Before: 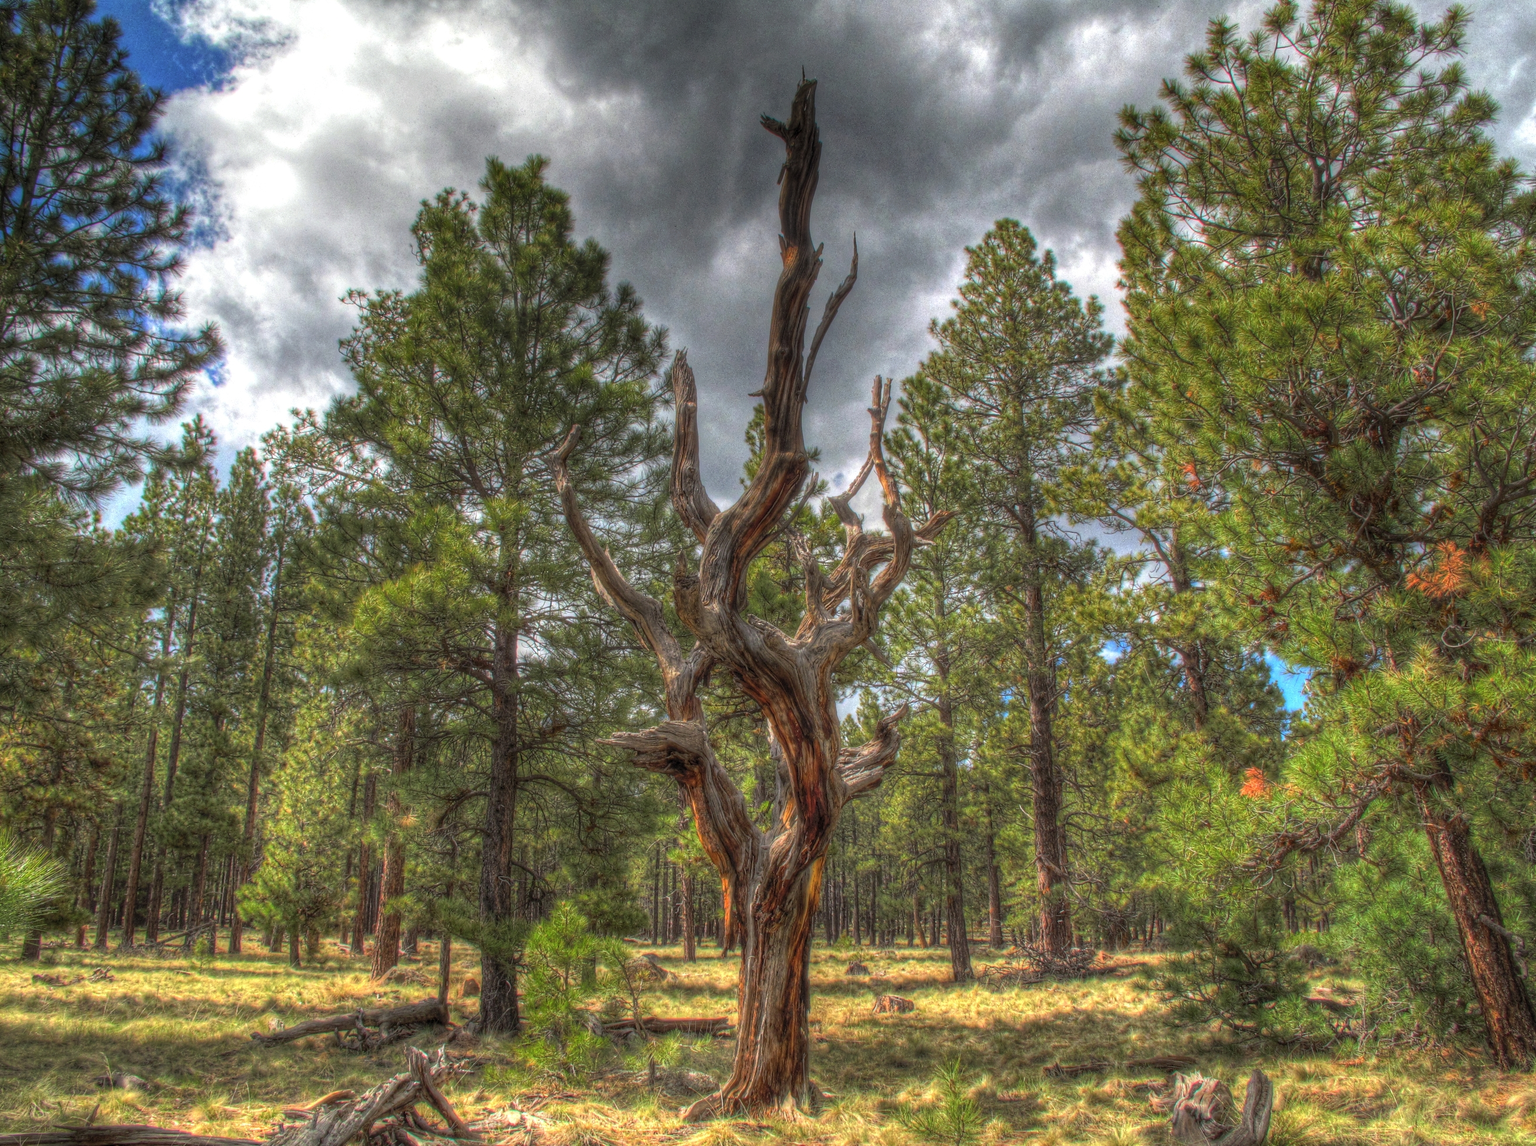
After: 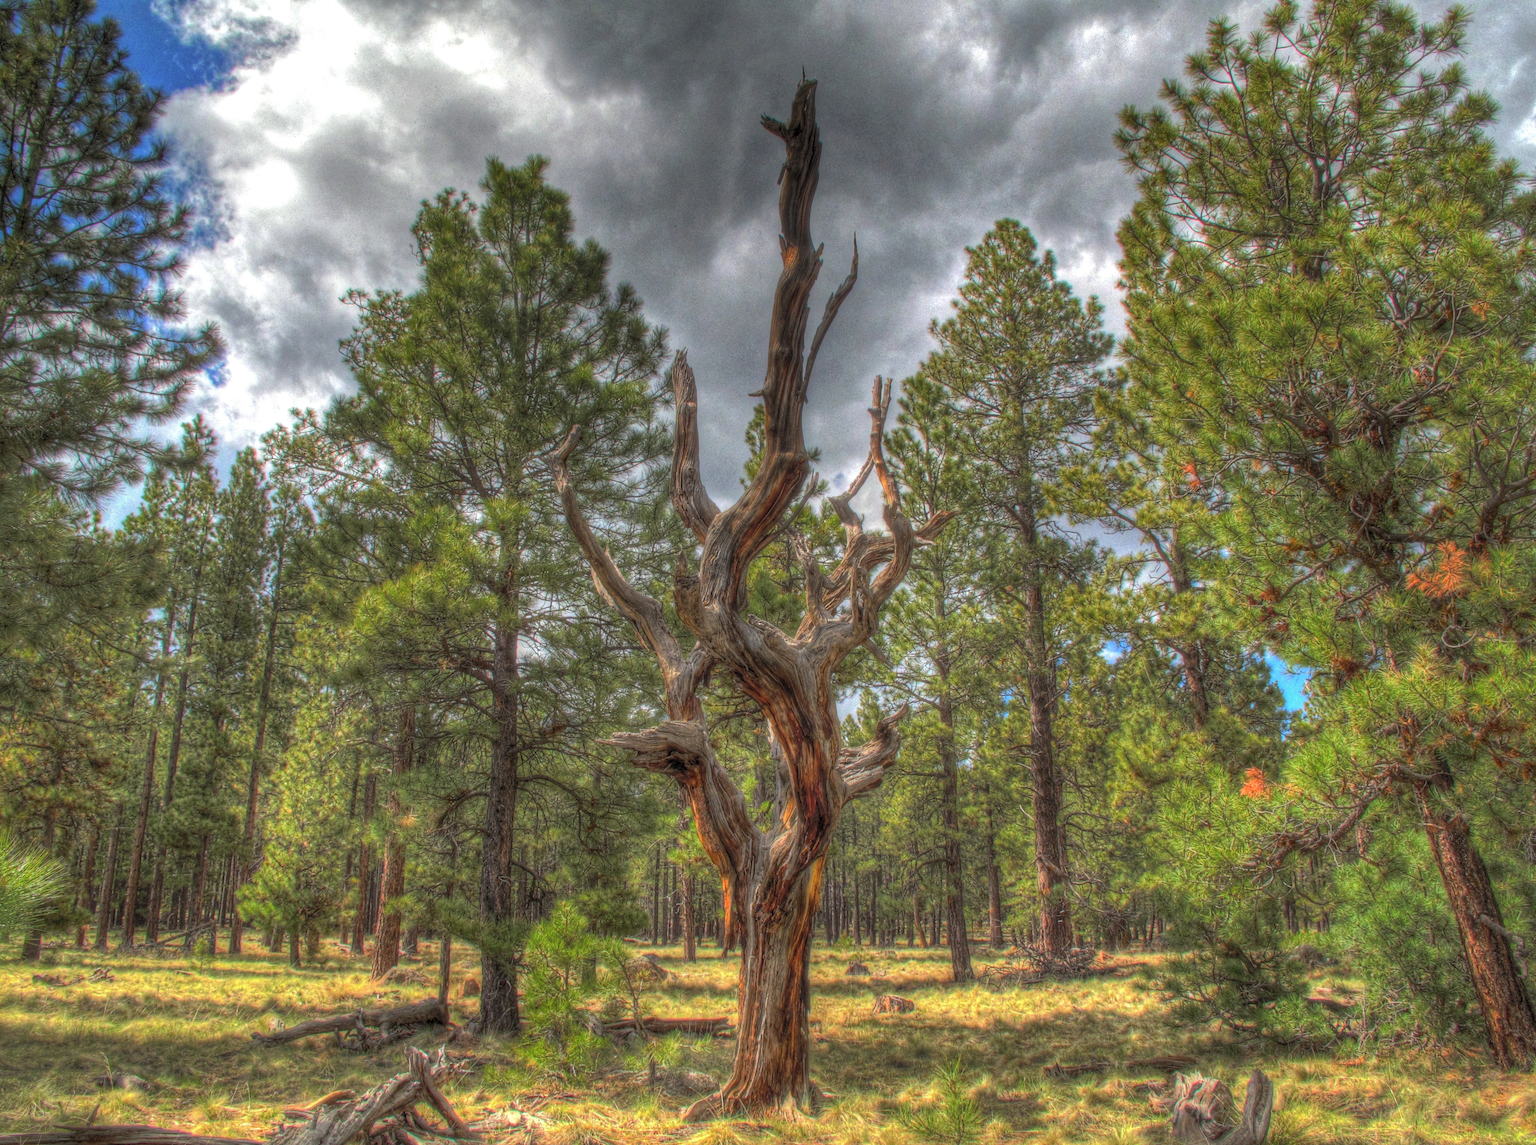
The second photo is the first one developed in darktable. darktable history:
levels: levels [0.018, 0.493, 1]
shadows and highlights: on, module defaults
